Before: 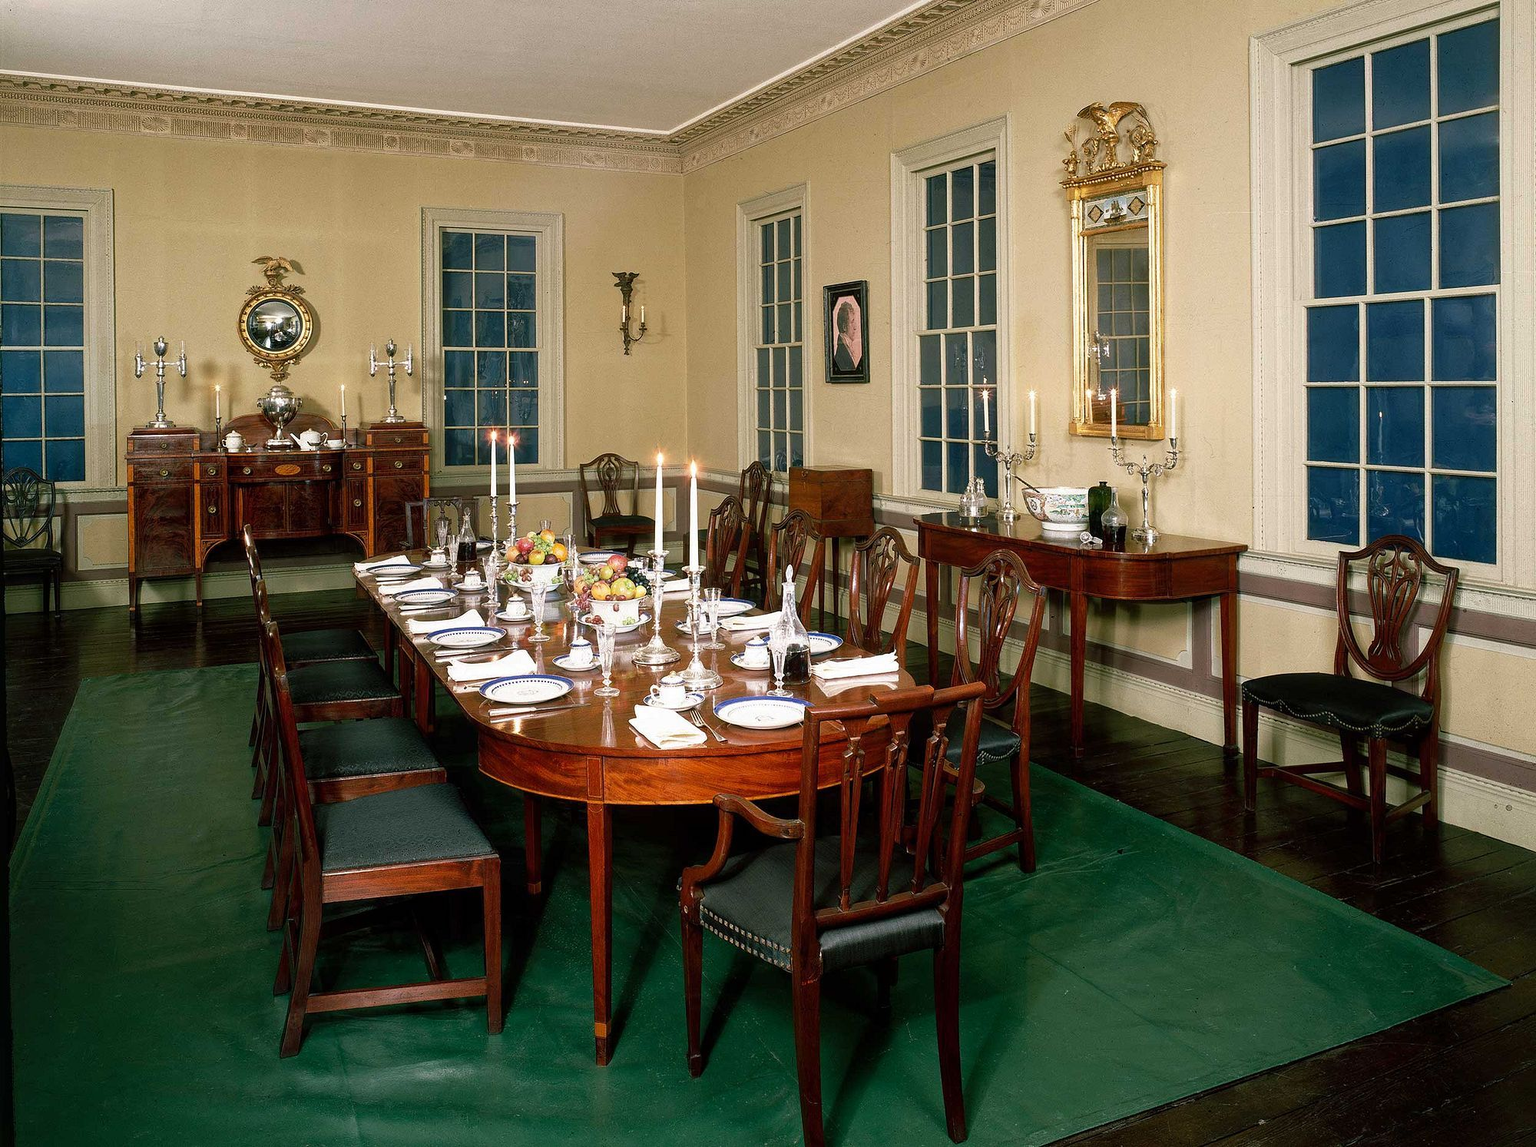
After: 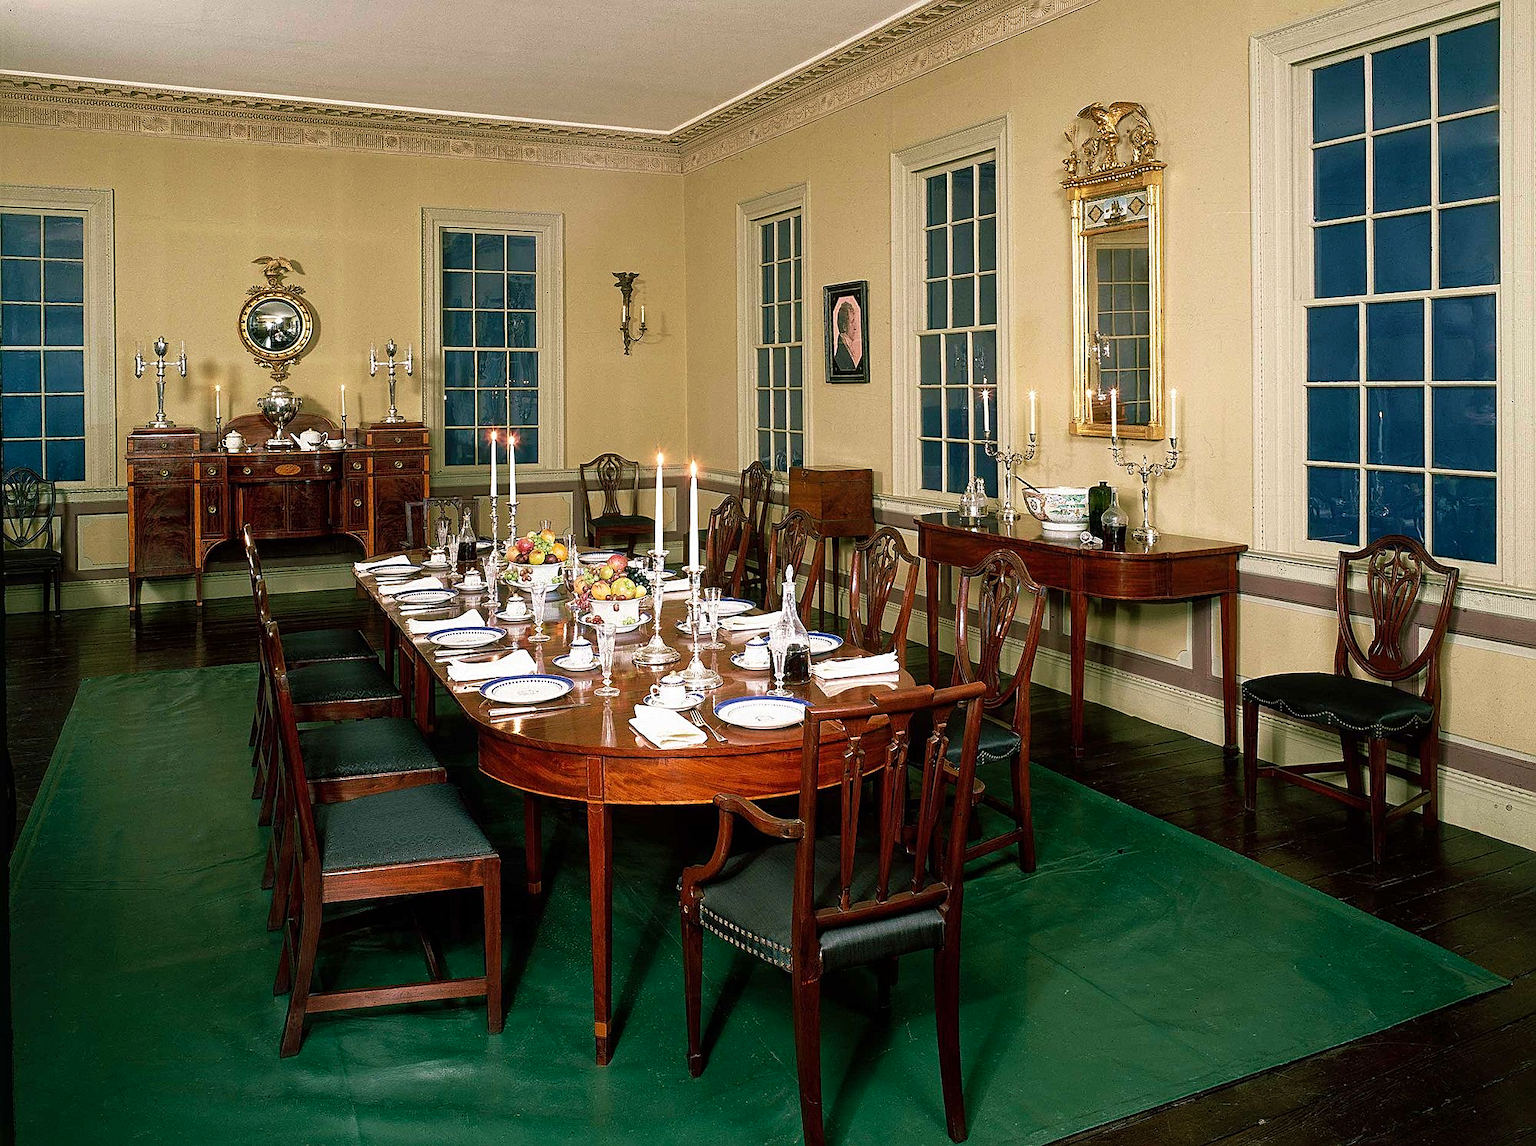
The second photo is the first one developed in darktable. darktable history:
velvia: on, module defaults
sharpen: amount 0.49
